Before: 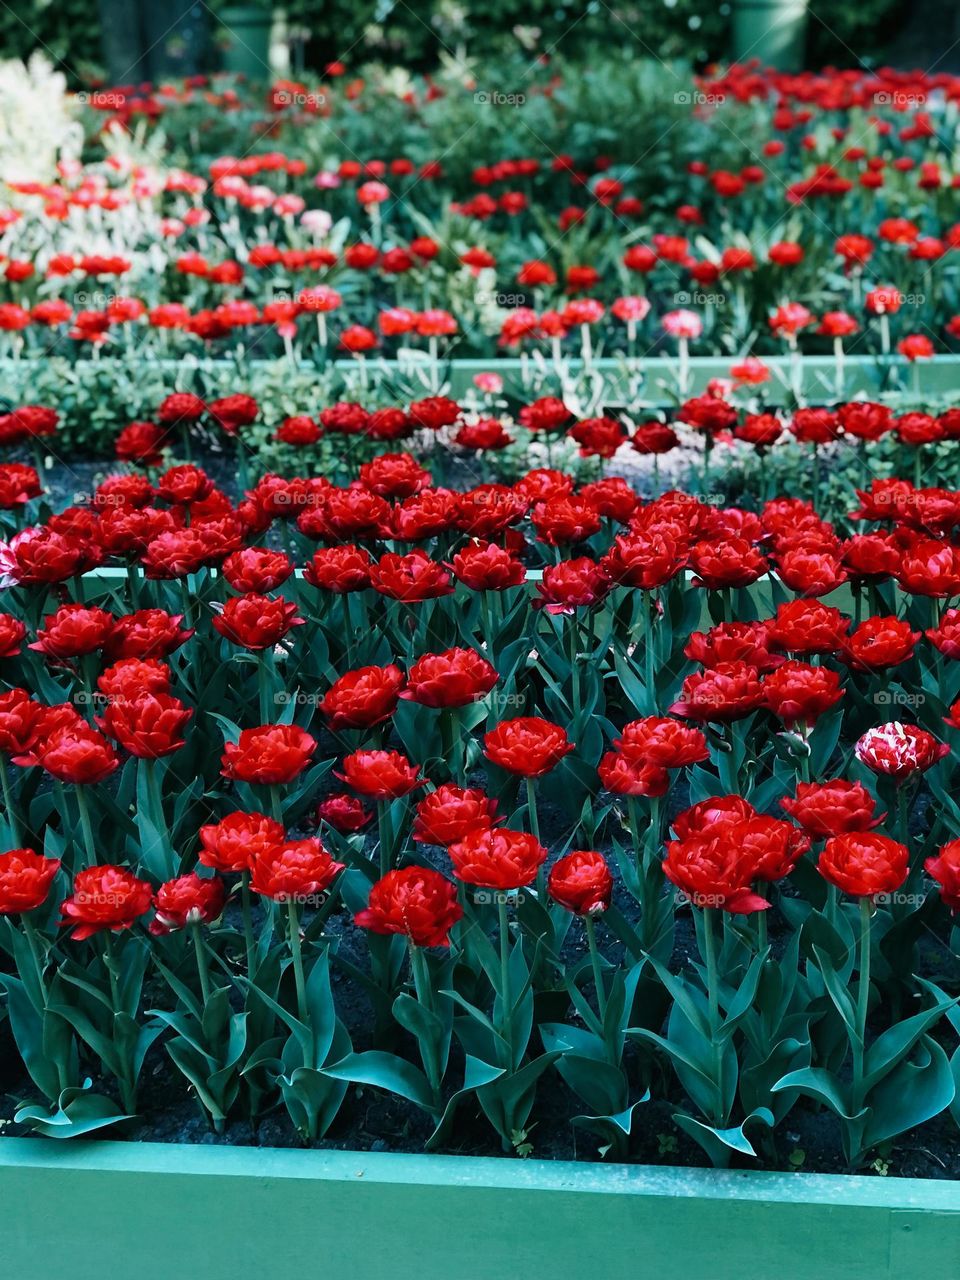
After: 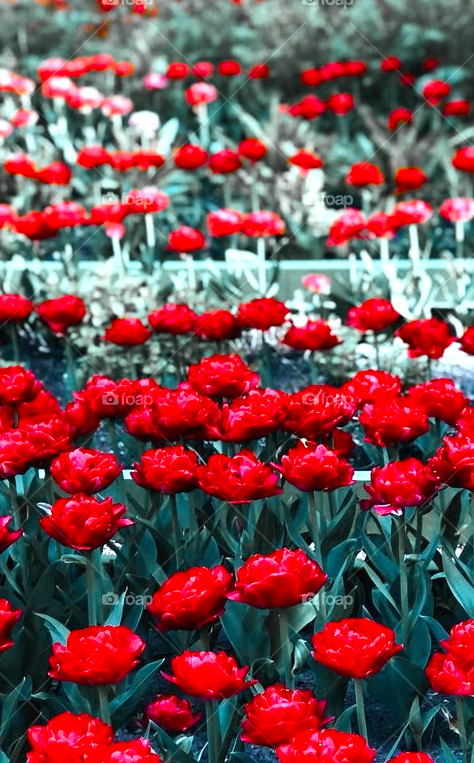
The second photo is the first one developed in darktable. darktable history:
color correction: highlights b* 0.059
color zones: curves: ch1 [(0, 0.679) (0.143, 0.647) (0.286, 0.261) (0.378, -0.011) (0.571, 0.396) (0.714, 0.399) (0.857, 0.406) (1, 0.679)]
exposure: exposure 0.494 EV, compensate highlight preservation false
crop: left 17.933%, top 7.782%, right 32.631%, bottom 32.537%
color balance rgb: shadows lift › chroma 3.041%, shadows lift › hue 279.38°, highlights gain › luminance 15.382%, highlights gain › chroma 3.936%, highlights gain › hue 210.48°, shadows fall-off 100.718%, perceptual saturation grading › global saturation 0.969%, perceptual saturation grading › highlights -19.683%, perceptual saturation grading › shadows 19.516%, mask middle-gray fulcrum 22.232%, global vibrance 20%
